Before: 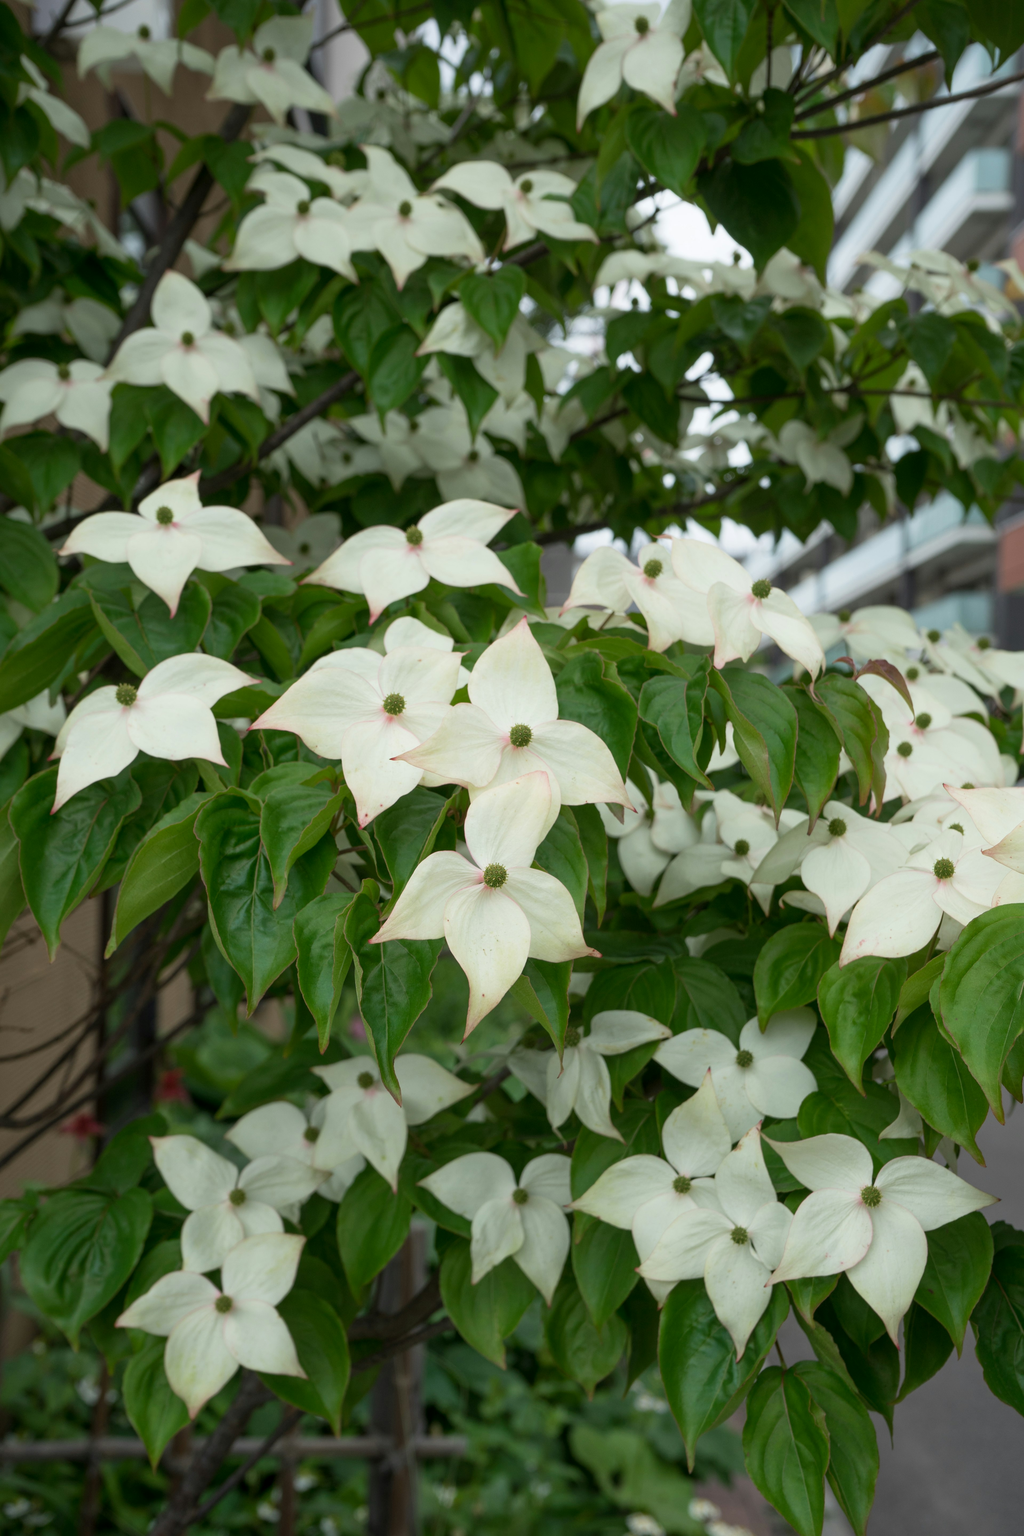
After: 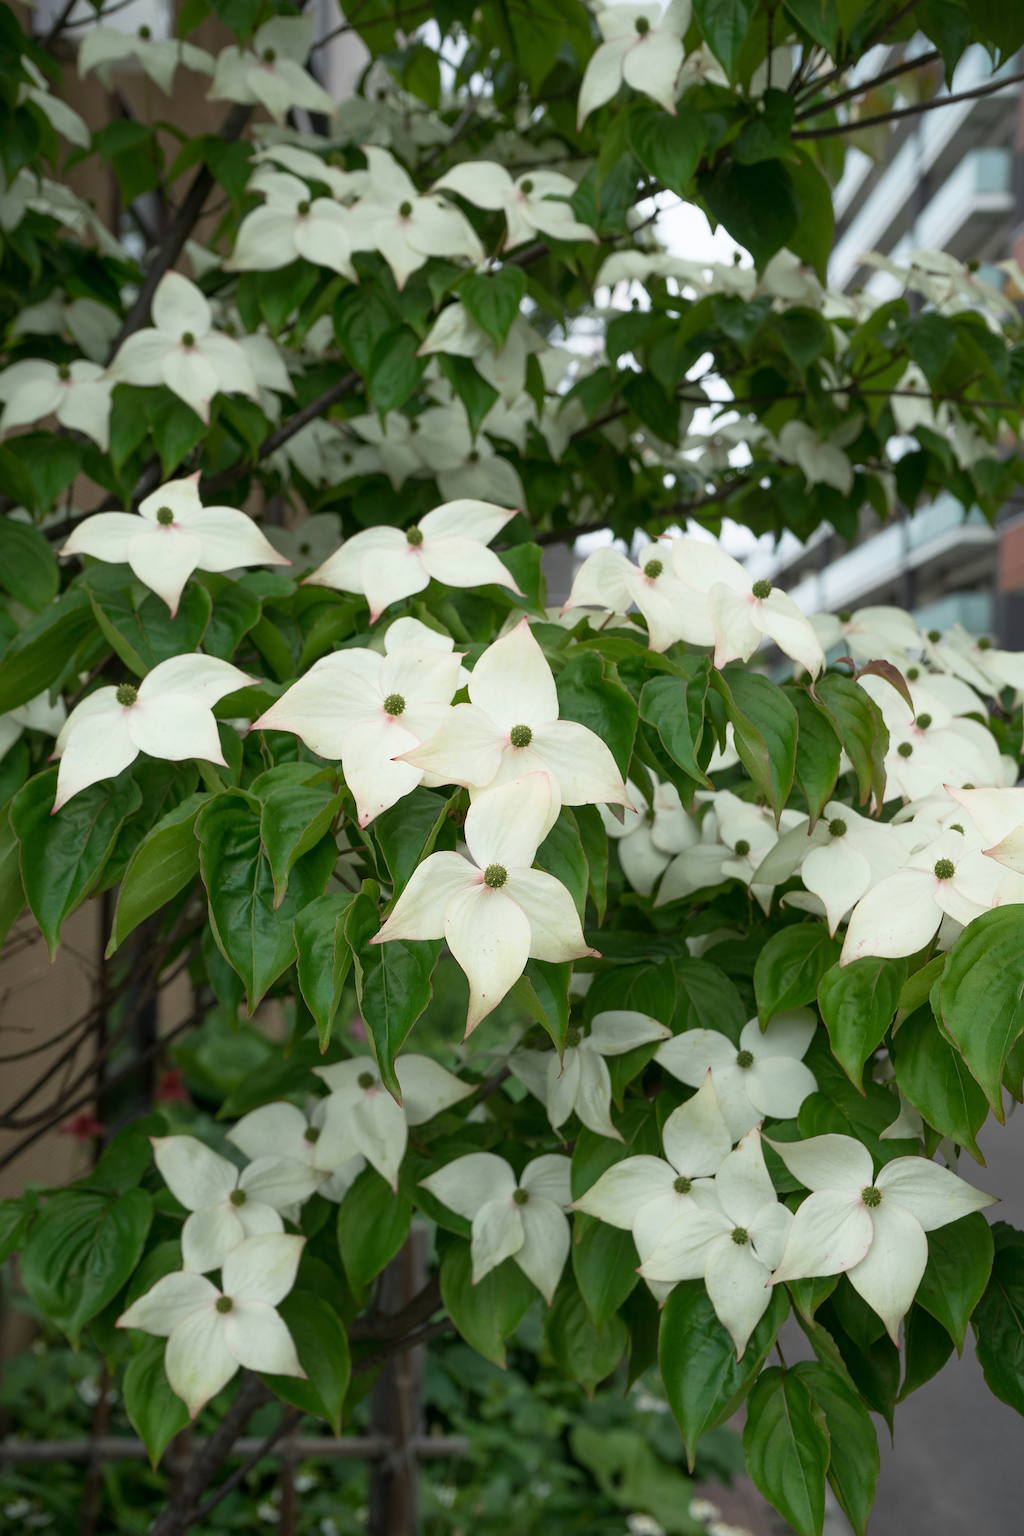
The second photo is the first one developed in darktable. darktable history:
exposure: black level correction 0, exposure 0 EV, compensate highlight preservation false
sharpen: on, module defaults
shadows and highlights: shadows 1.76, highlights 40.37
